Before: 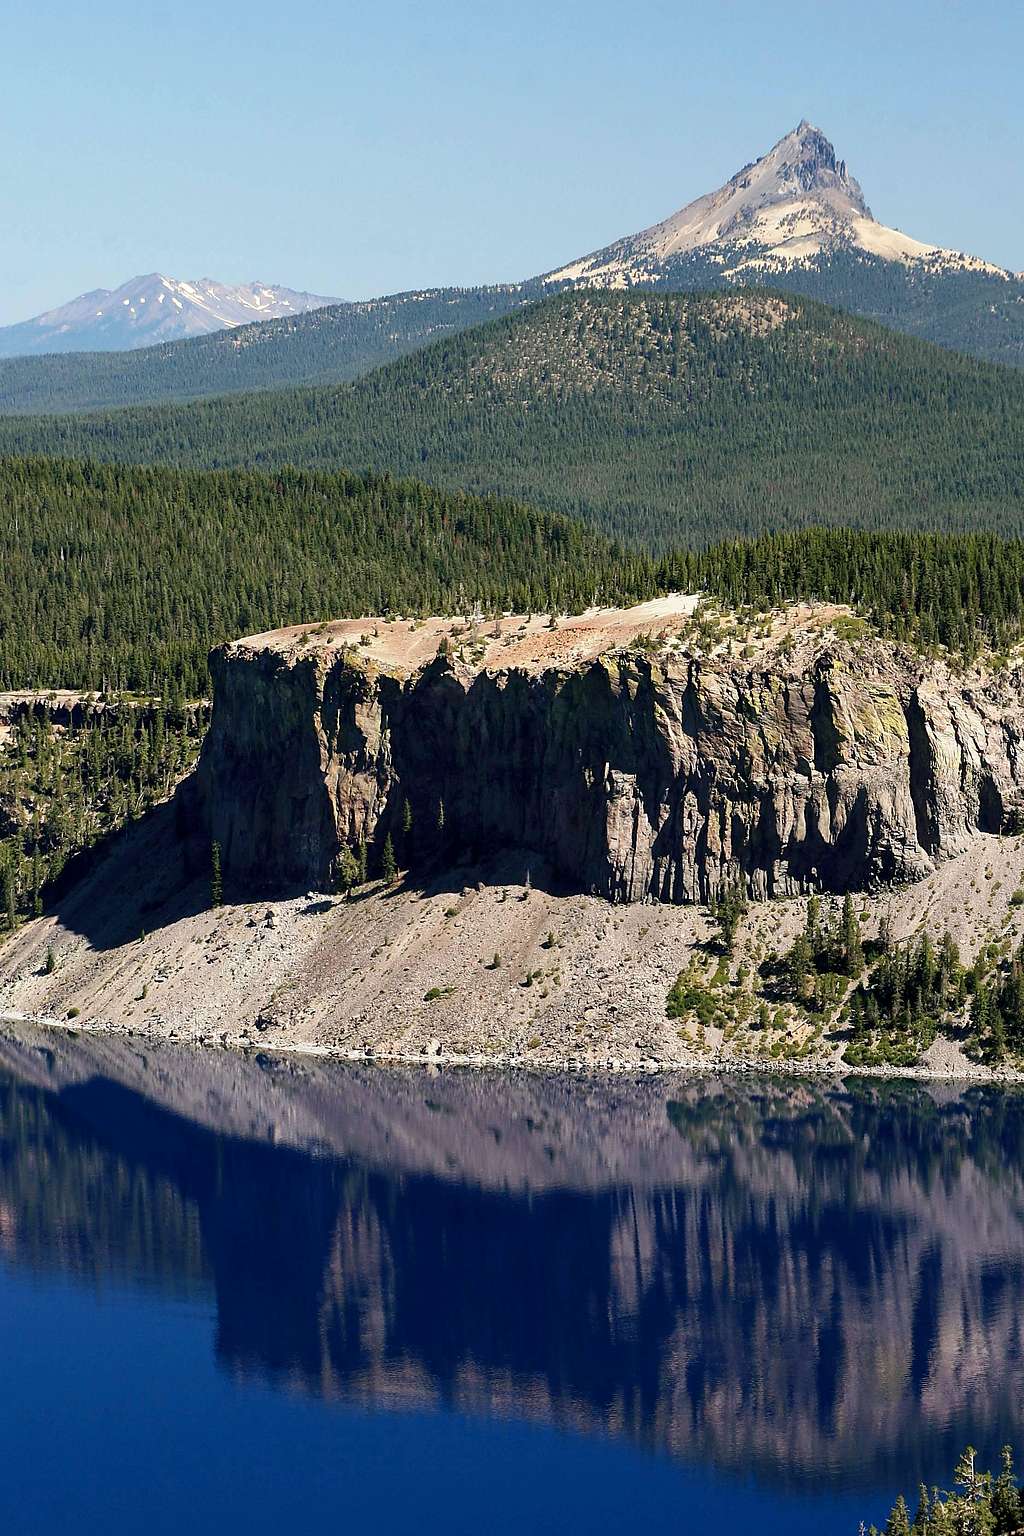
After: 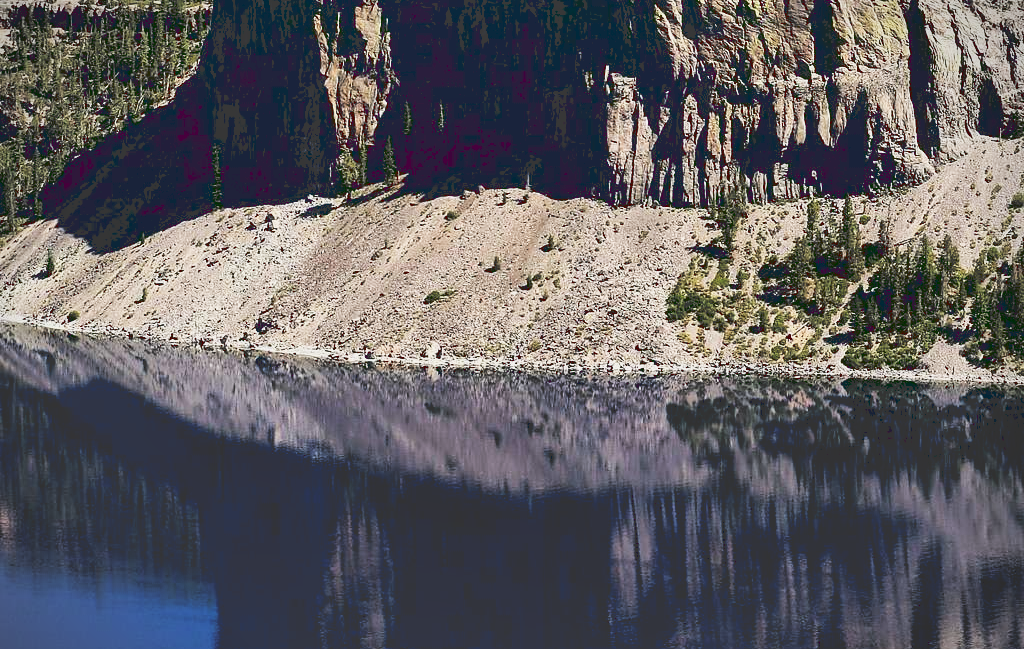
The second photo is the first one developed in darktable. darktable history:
tone curve: curves: ch0 [(0, 0) (0.003, 0.156) (0.011, 0.156) (0.025, 0.161) (0.044, 0.164) (0.069, 0.178) (0.1, 0.201) (0.136, 0.229) (0.177, 0.263) (0.224, 0.301) (0.277, 0.355) (0.335, 0.415) (0.399, 0.48) (0.468, 0.561) (0.543, 0.647) (0.623, 0.735) (0.709, 0.819) (0.801, 0.893) (0.898, 0.953) (1, 1)], preserve colors none
vignetting: fall-off start 89.04%, fall-off radius 43.53%, width/height ratio 1.162
crop: top 45.426%, bottom 12.278%
exposure: exposure -0.171 EV, compensate exposure bias true, compensate highlight preservation false
filmic rgb: black relative exposure -4.01 EV, white relative exposure 2.99 EV, hardness 3.02, contrast 1.404, color science v6 (2022)
shadows and highlights: on, module defaults
